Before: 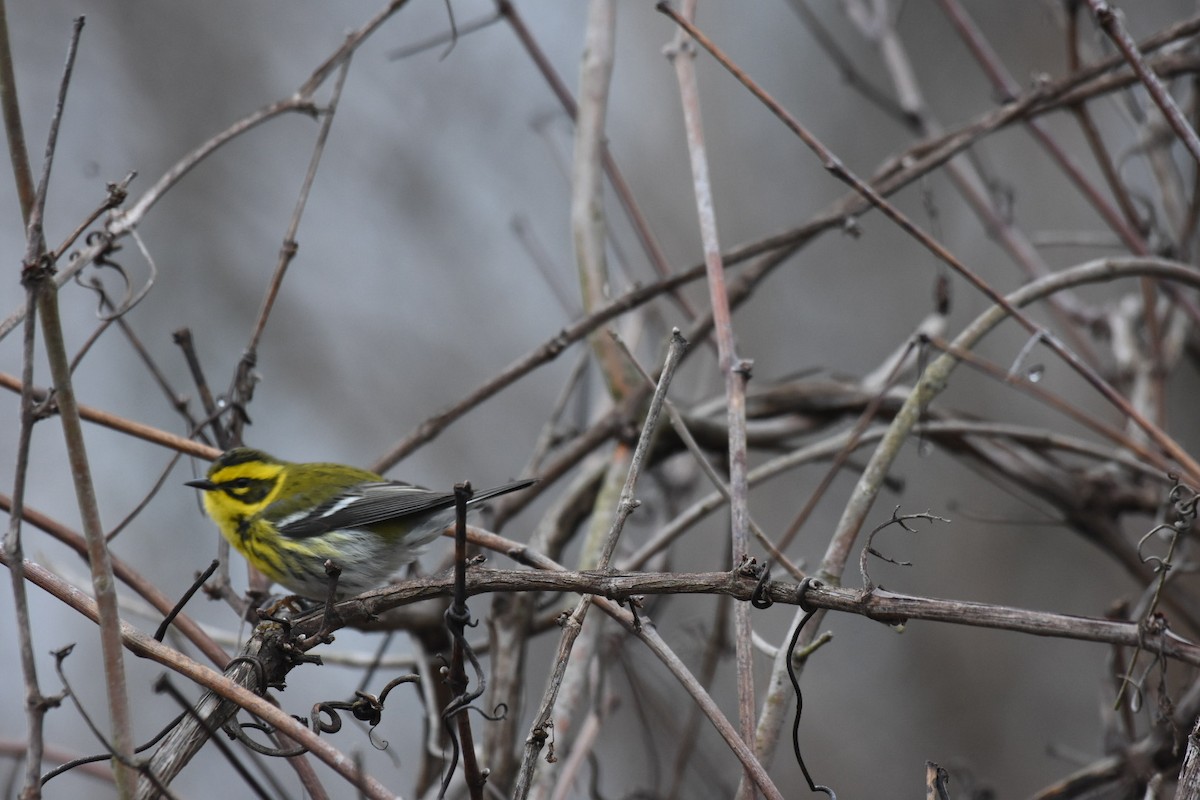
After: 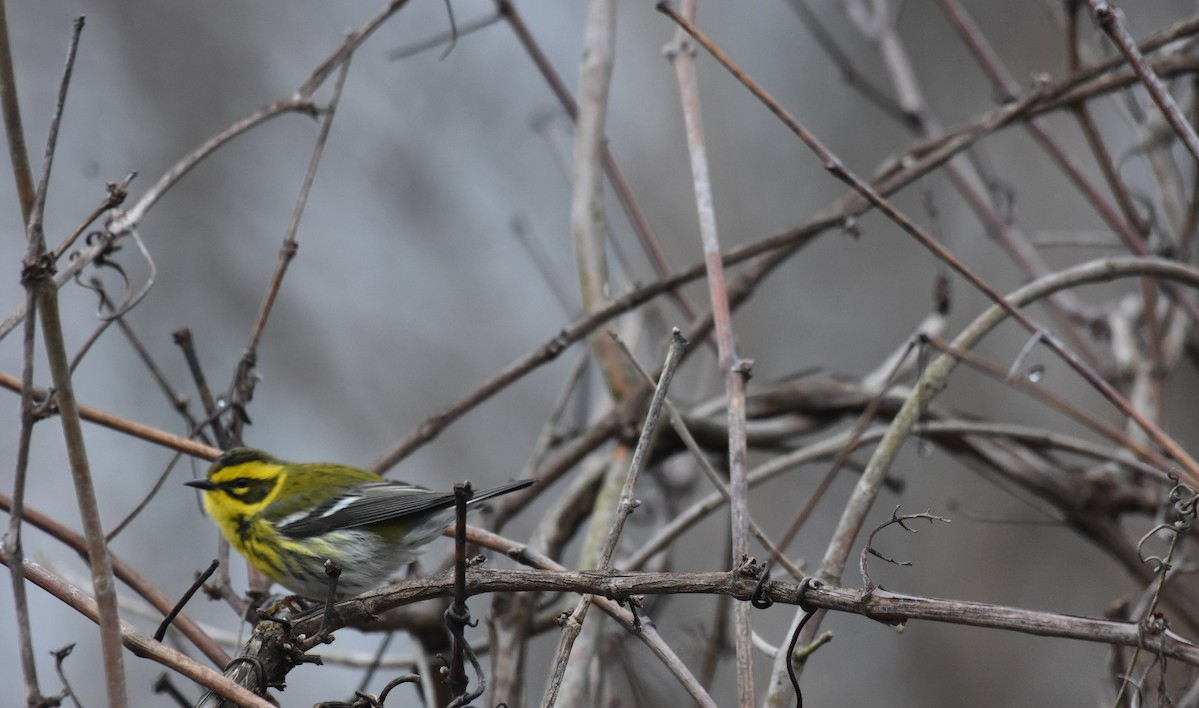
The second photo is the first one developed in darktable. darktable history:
crop and rotate: top 0%, bottom 11.49%
shadows and highlights: soften with gaussian
